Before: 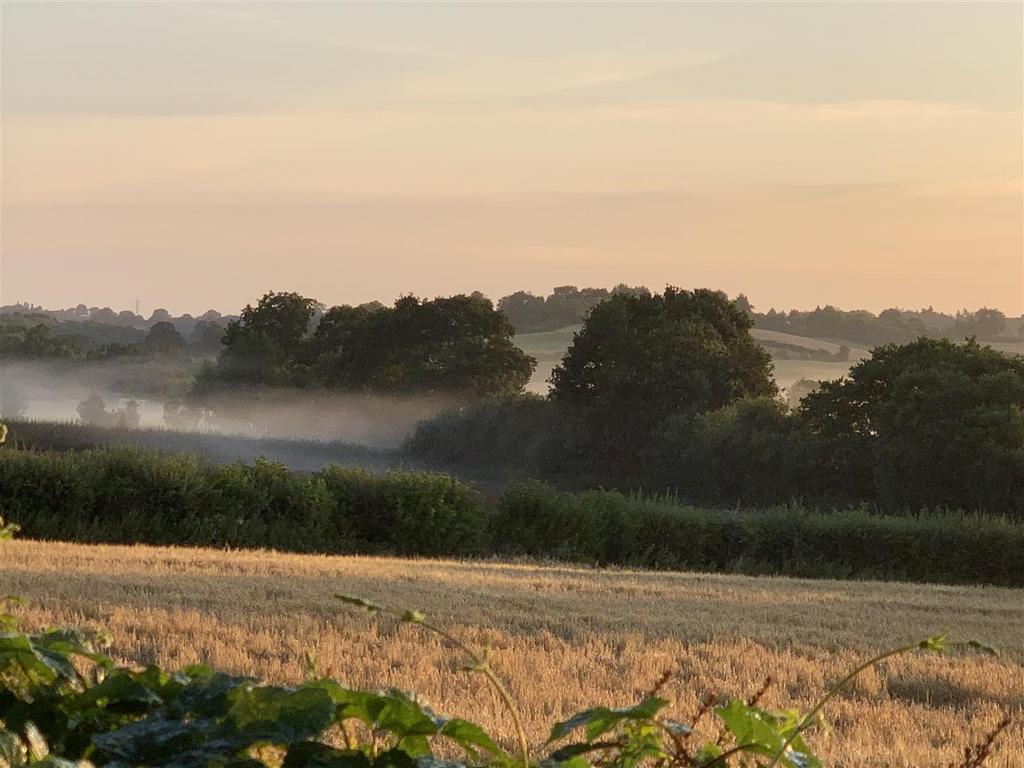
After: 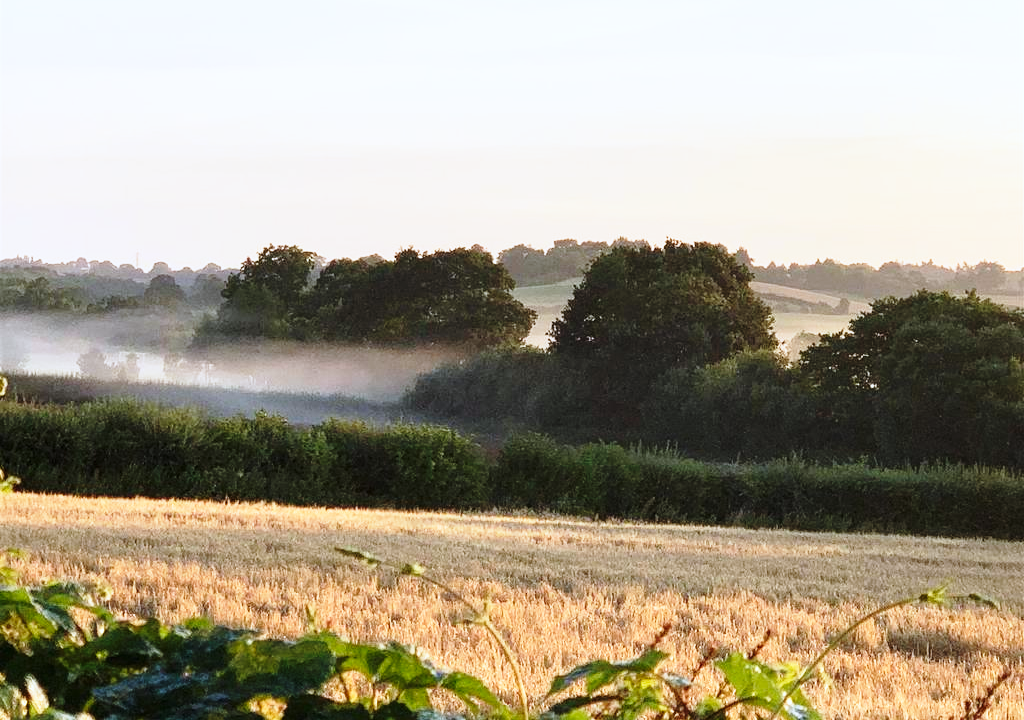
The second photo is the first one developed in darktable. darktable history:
crop and rotate: top 6.25%
color correction: highlights a* -0.772, highlights b* -8.92
base curve: curves: ch0 [(0, 0) (0.026, 0.03) (0.109, 0.232) (0.351, 0.748) (0.669, 0.968) (1, 1)], preserve colors none
